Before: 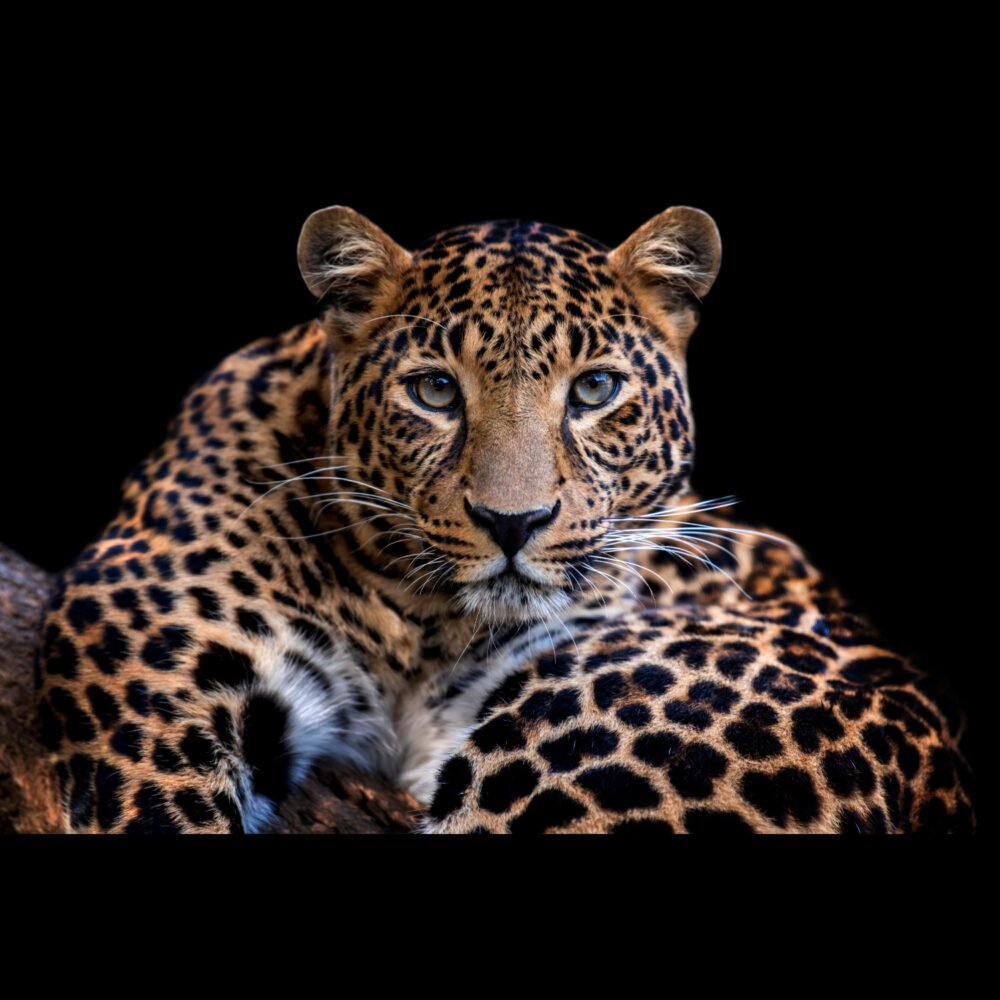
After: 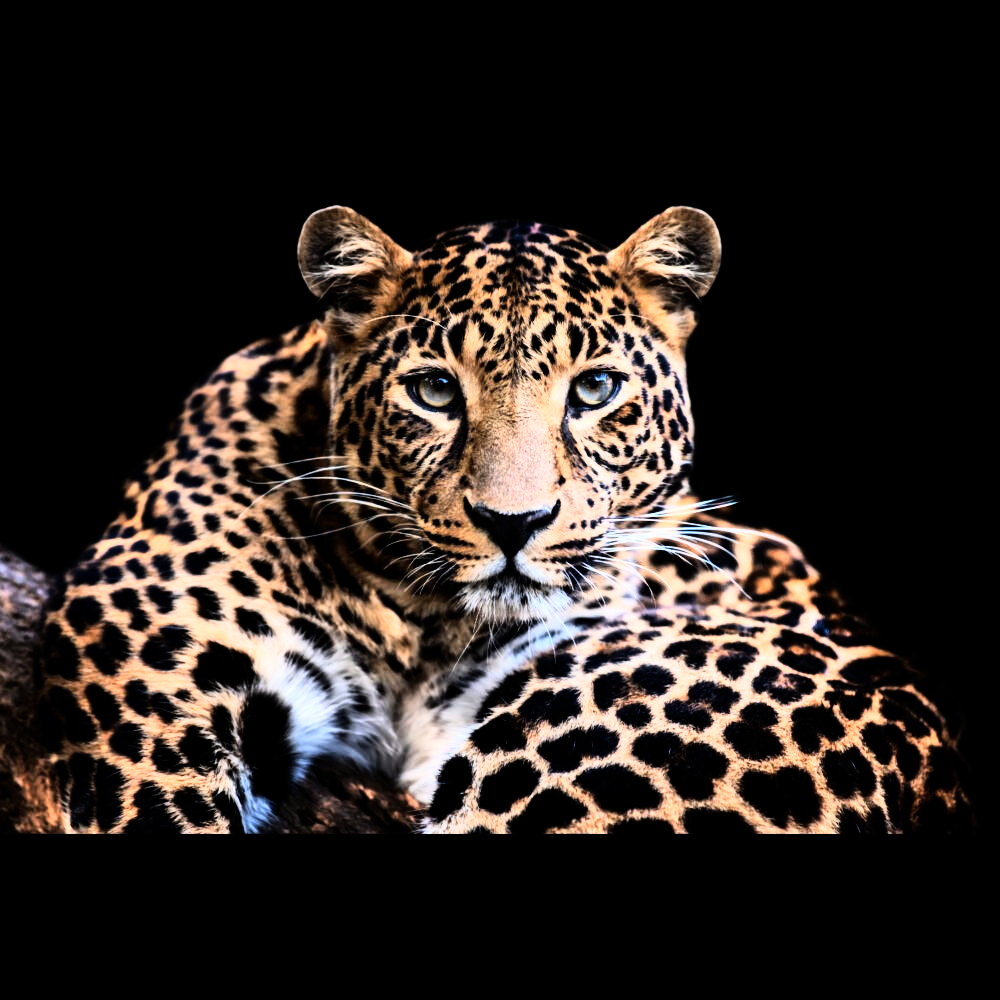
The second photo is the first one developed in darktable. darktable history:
color calibration: illuminant same as pipeline (D50), adaptation none (bypass), gamut compression 1.72
rgb curve: curves: ch0 [(0, 0) (0.21, 0.15) (0.24, 0.21) (0.5, 0.75) (0.75, 0.96) (0.89, 0.99) (1, 1)]; ch1 [(0, 0.02) (0.21, 0.13) (0.25, 0.2) (0.5, 0.67) (0.75, 0.9) (0.89, 0.97) (1, 1)]; ch2 [(0, 0.02) (0.21, 0.13) (0.25, 0.2) (0.5, 0.67) (0.75, 0.9) (0.89, 0.97) (1, 1)], compensate middle gray true
